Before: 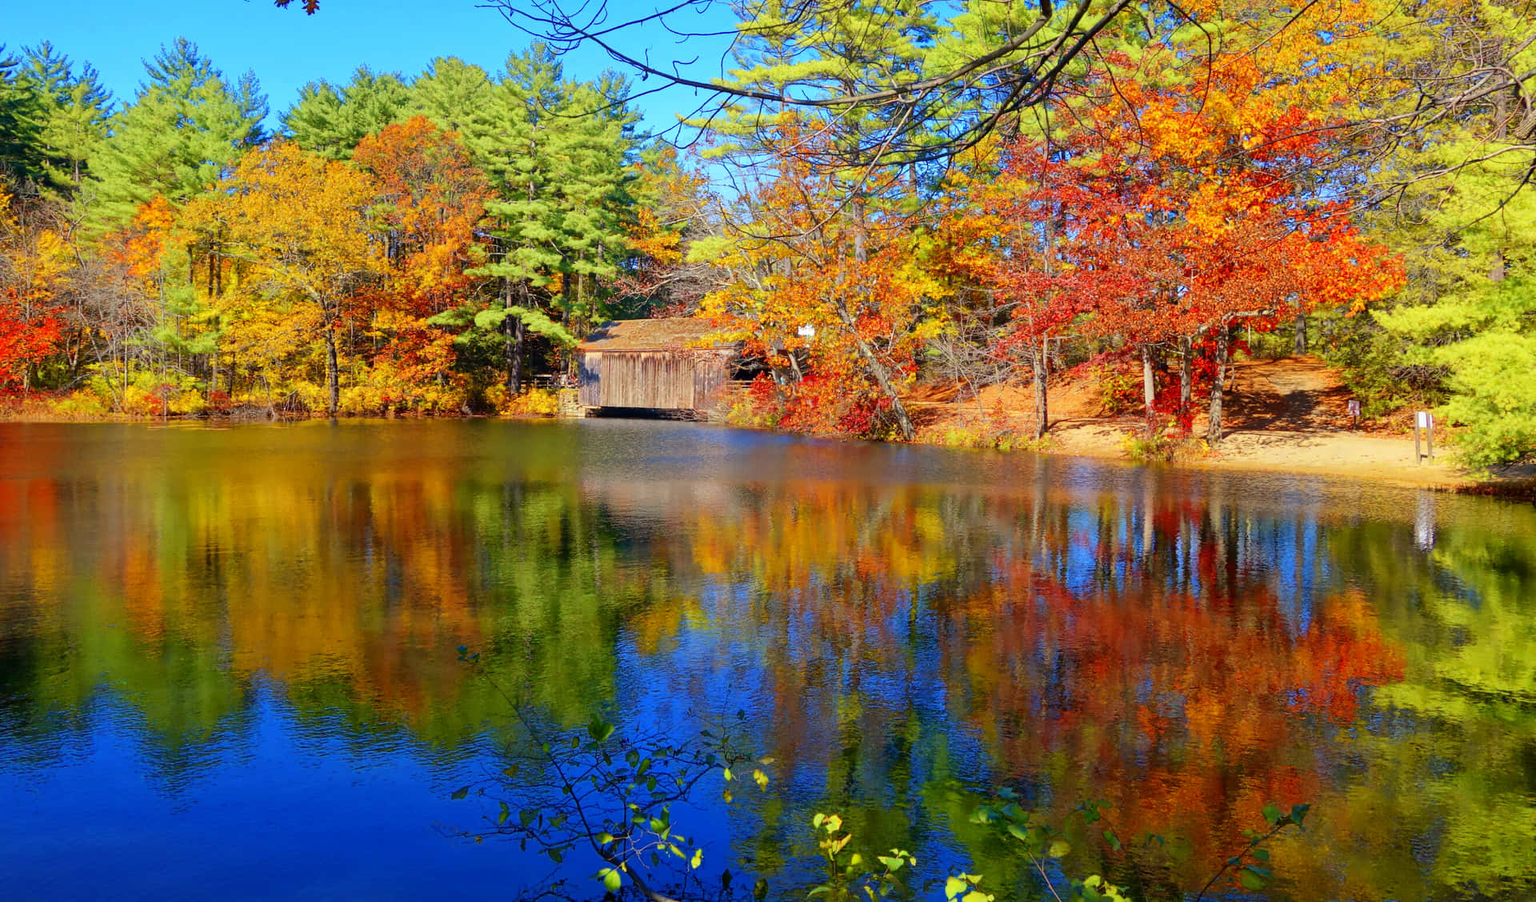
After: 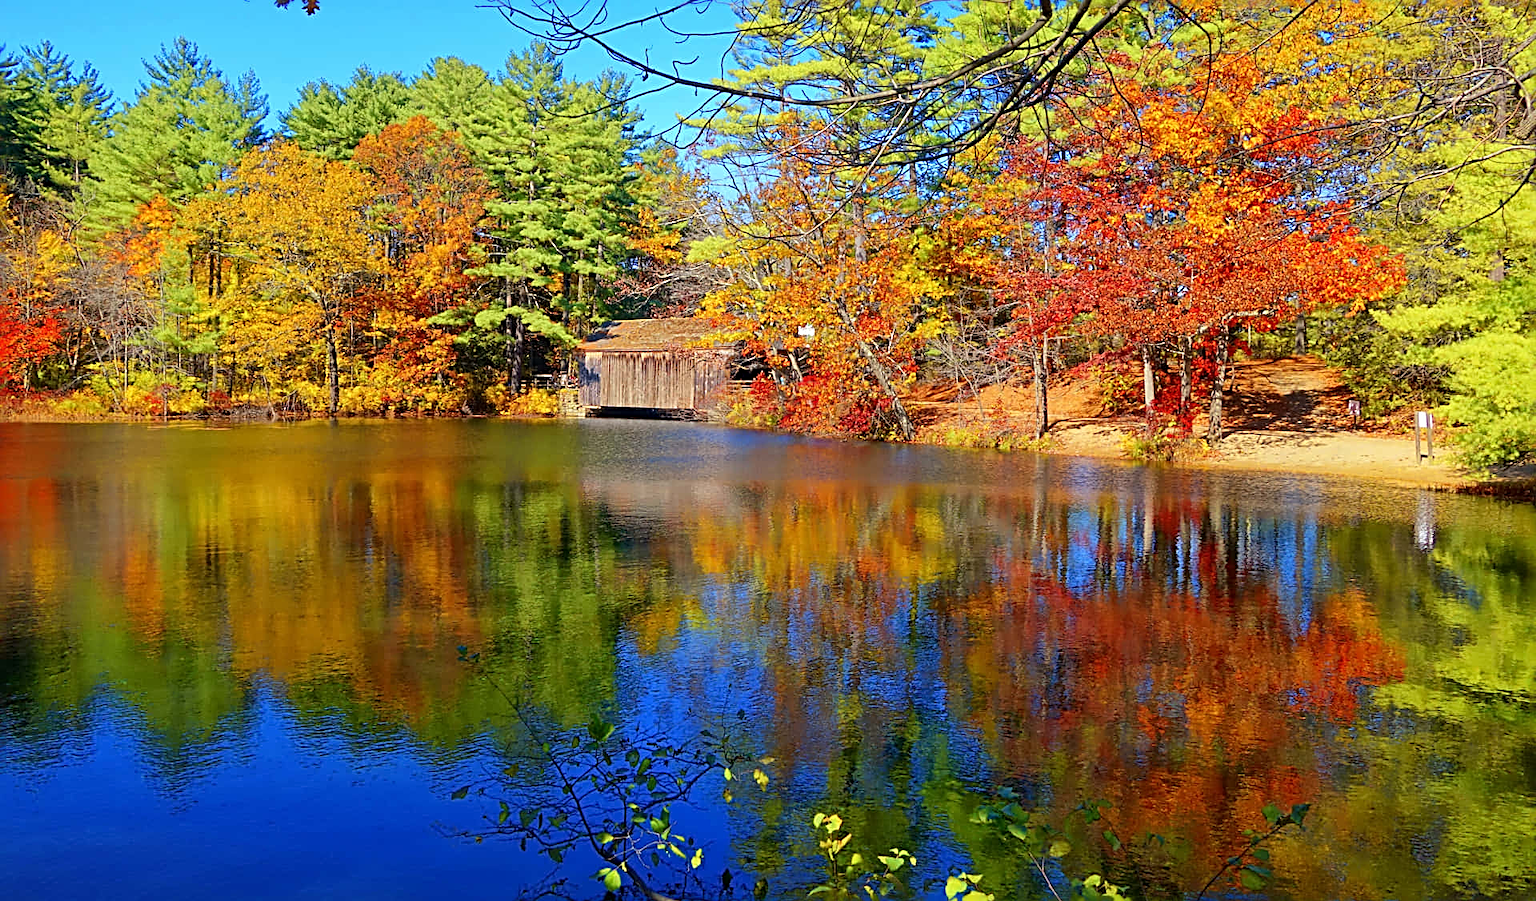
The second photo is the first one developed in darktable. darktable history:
sharpen: radius 2.987, amount 0.765
color correction: highlights b* -0.023
